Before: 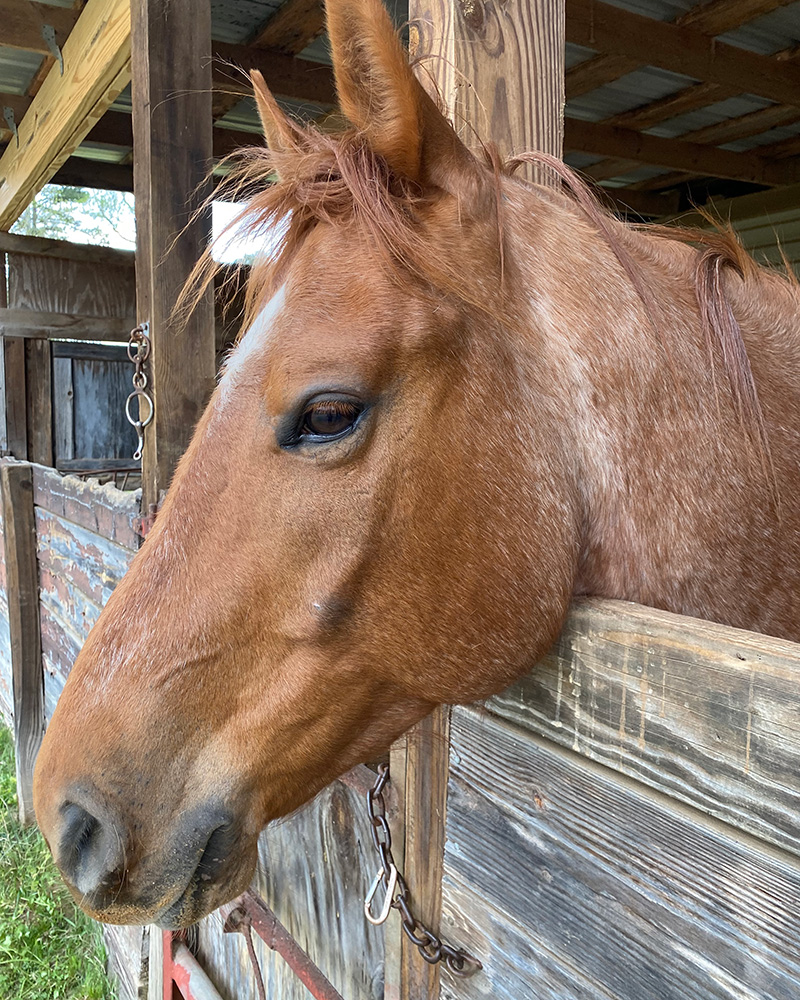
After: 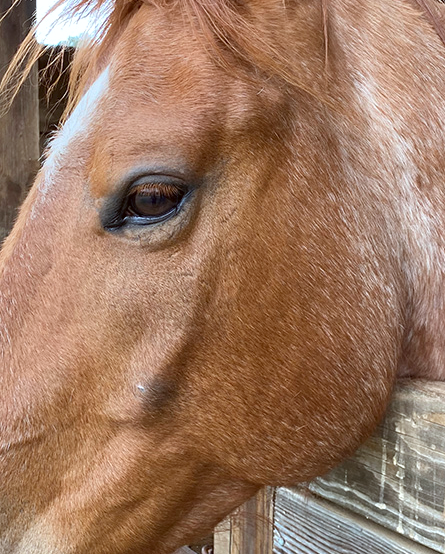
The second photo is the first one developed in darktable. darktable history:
crop and rotate: left 22.073%, top 21.837%, right 22.204%, bottom 22.762%
exposure: exposure 0.129 EV, compensate highlight preservation false
color correction: highlights a* -3.41, highlights b* -6.22, shadows a* 3.23, shadows b* 5.19
